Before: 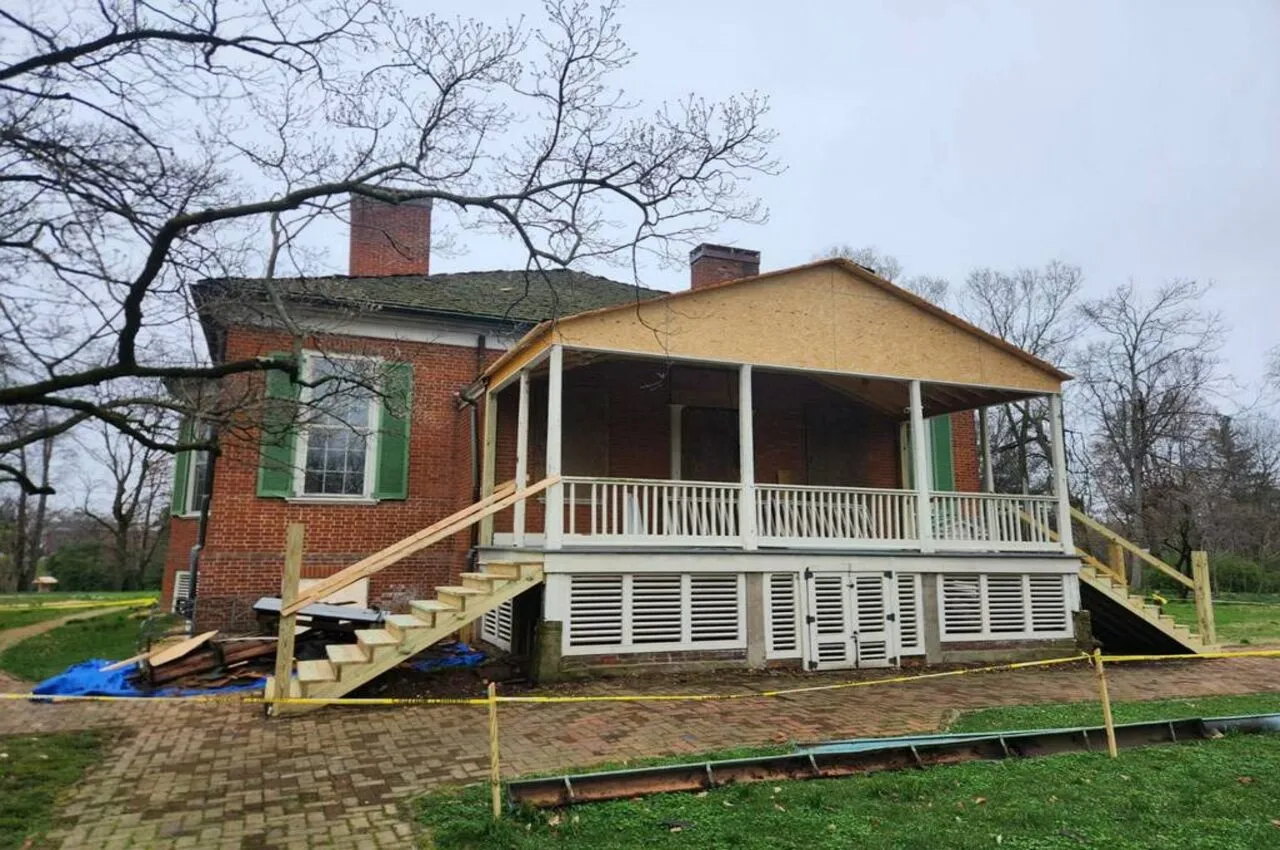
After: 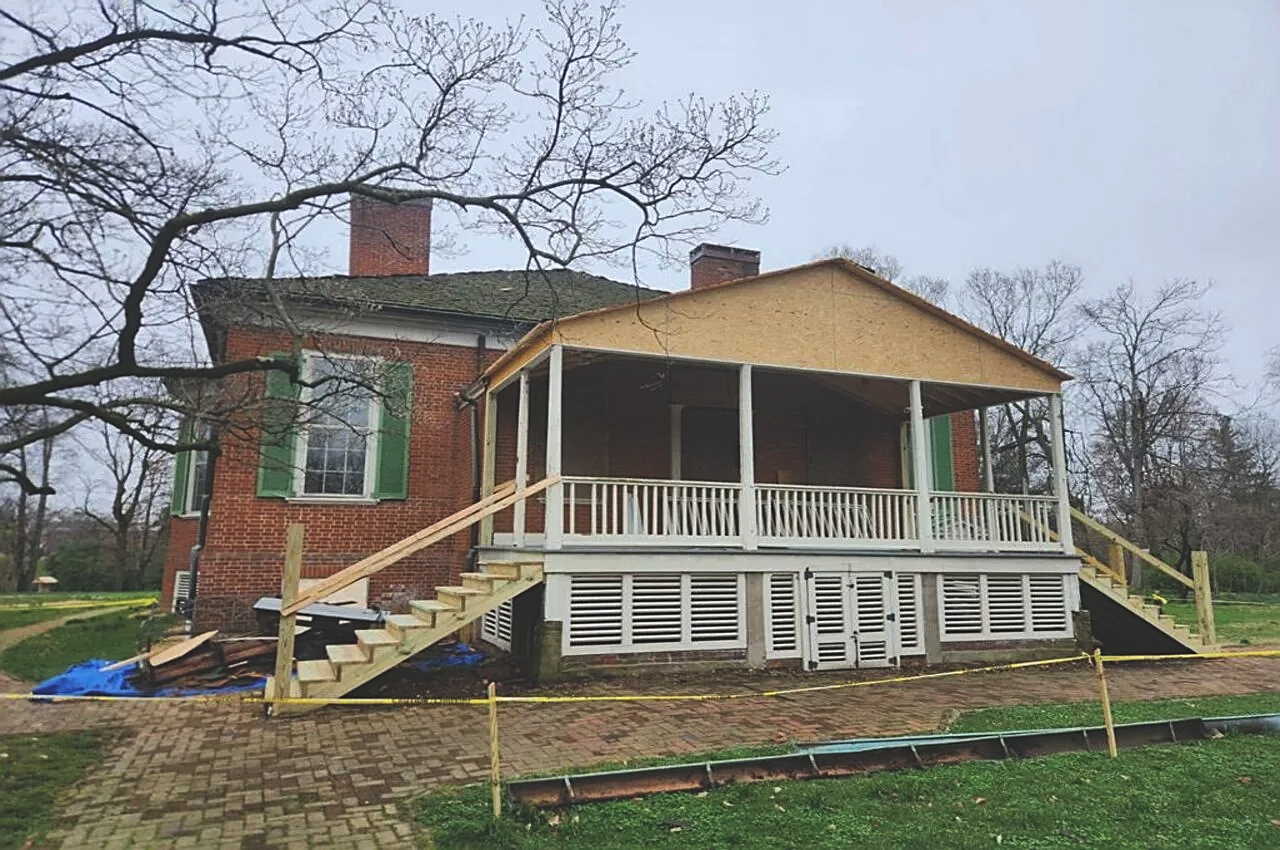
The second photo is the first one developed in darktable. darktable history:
exposure: black level correction -0.024, exposure -0.119 EV, compensate exposure bias true, compensate highlight preservation false
tone equalizer: edges refinement/feathering 500, mask exposure compensation -1.57 EV, preserve details no
sharpen: amount 0.571
